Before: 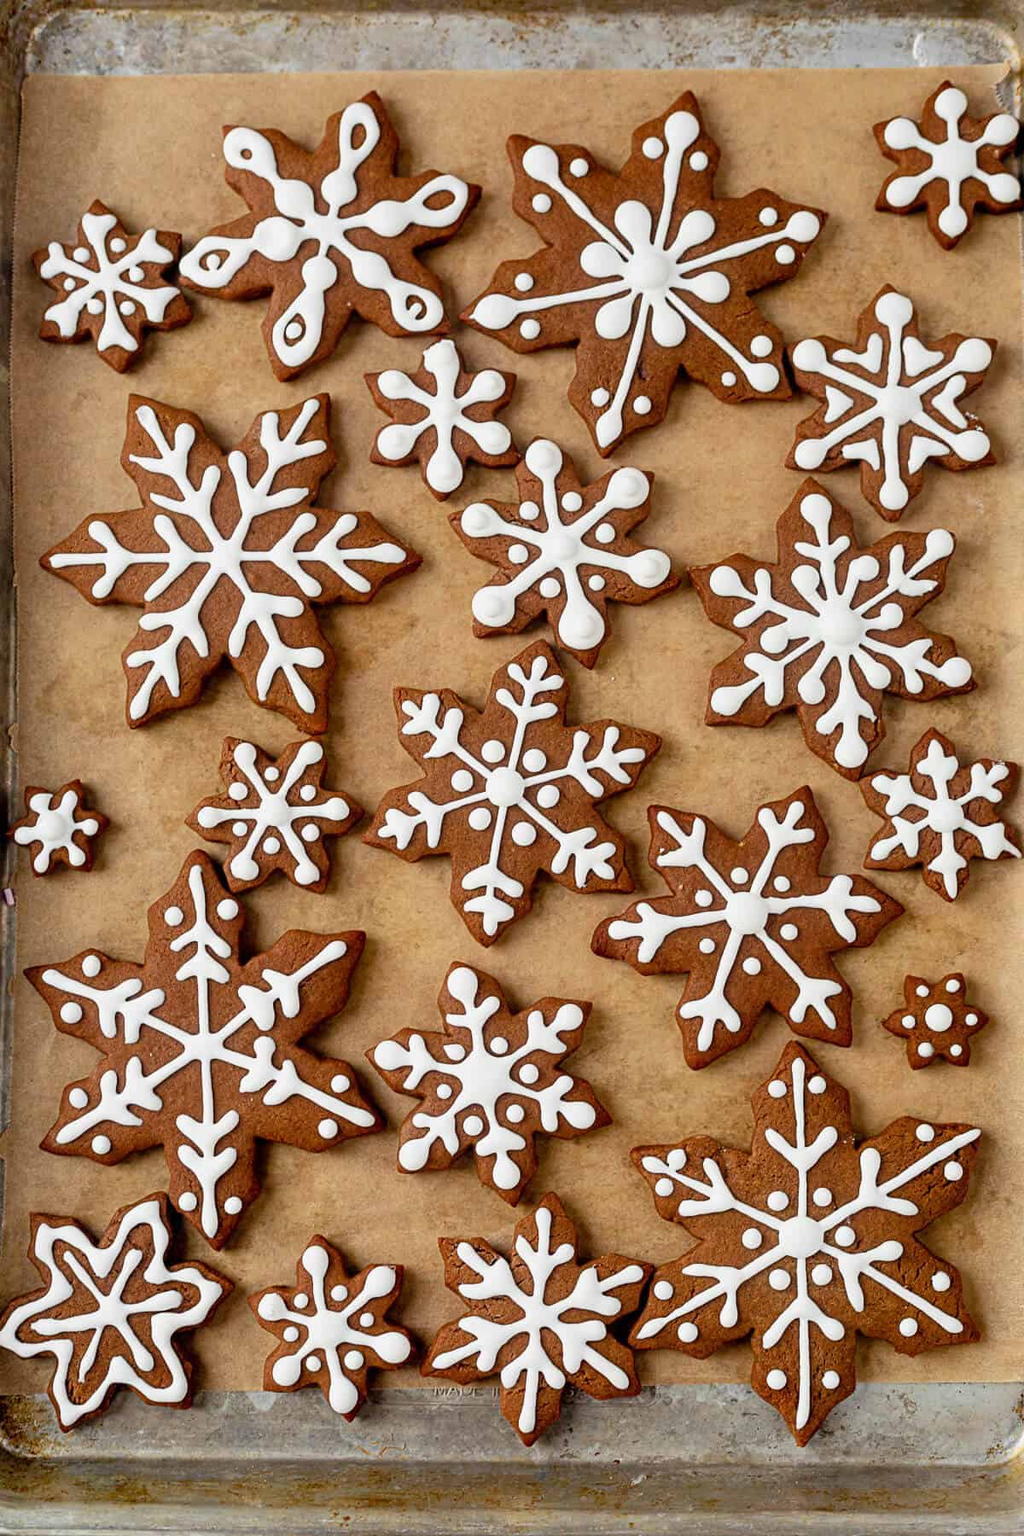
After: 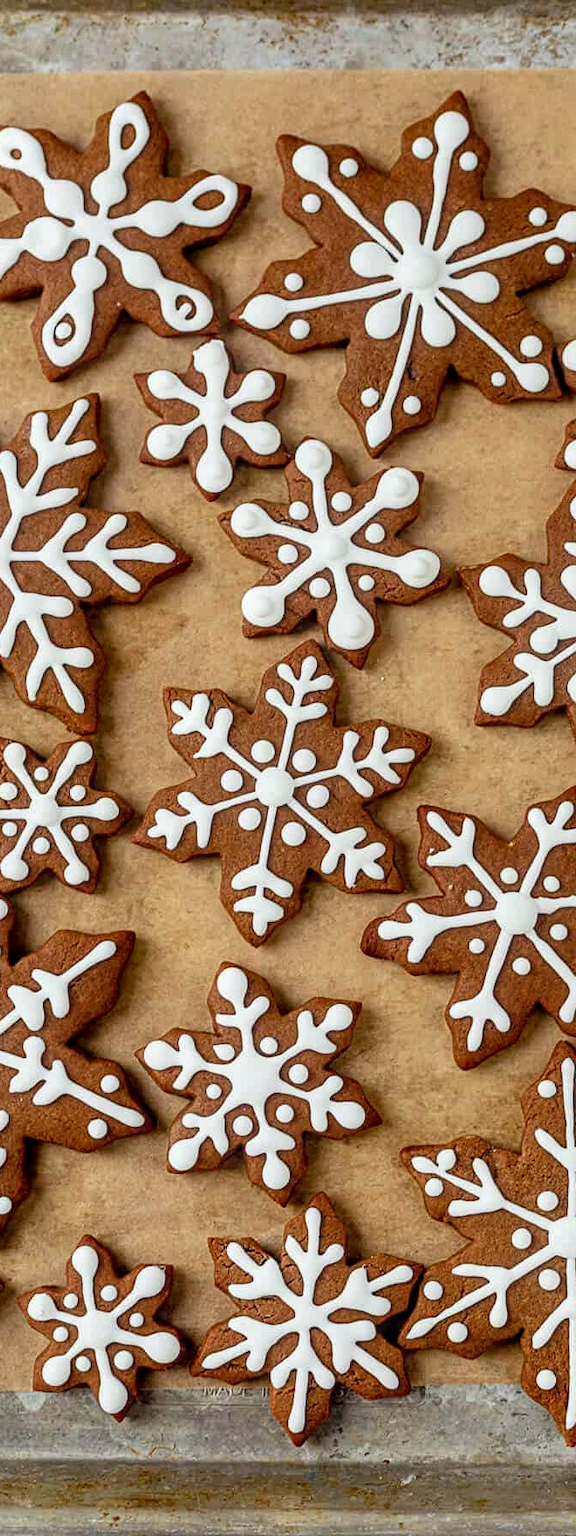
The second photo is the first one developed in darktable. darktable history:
crop and rotate: left 22.516%, right 21.234%
local contrast: on, module defaults
white balance: red 0.978, blue 0.999
